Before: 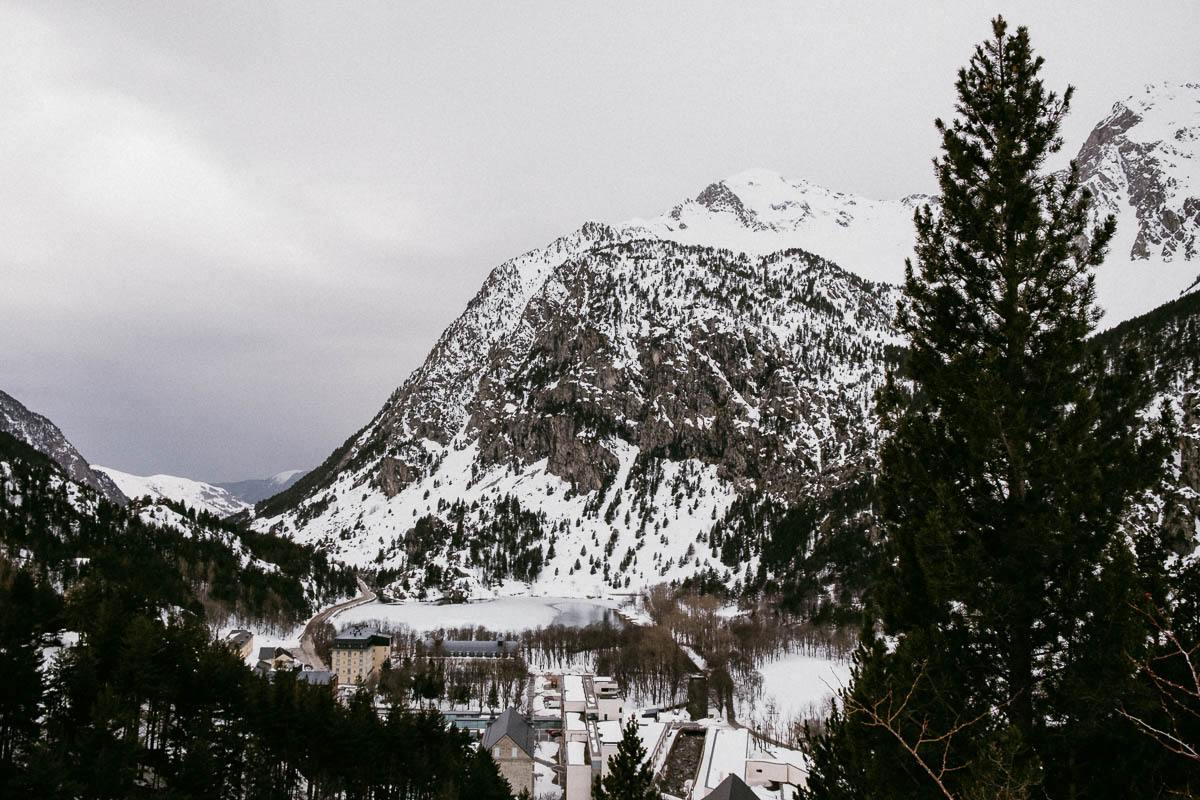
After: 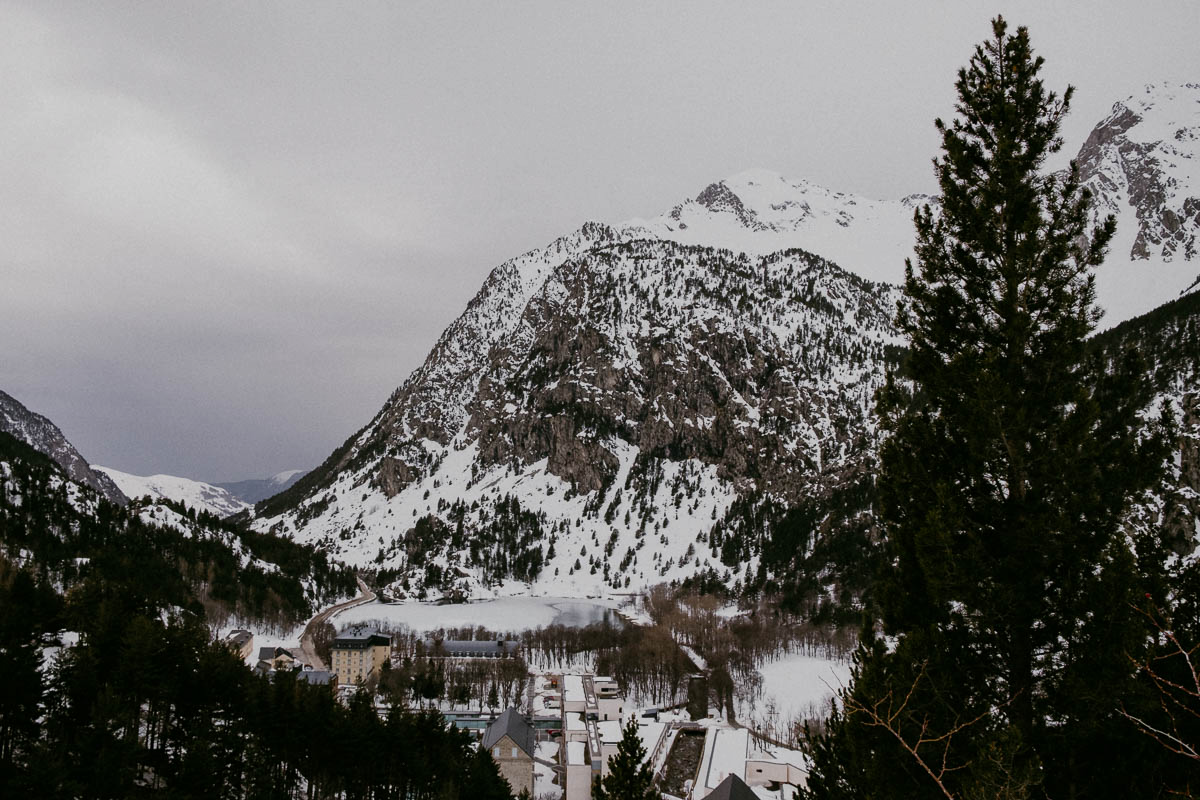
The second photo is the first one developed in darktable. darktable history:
exposure: exposure -0.492 EV, compensate highlight preservation false
color balance rgb: perceptual saturation grading › global saturation 10%, global vibrance 10%
